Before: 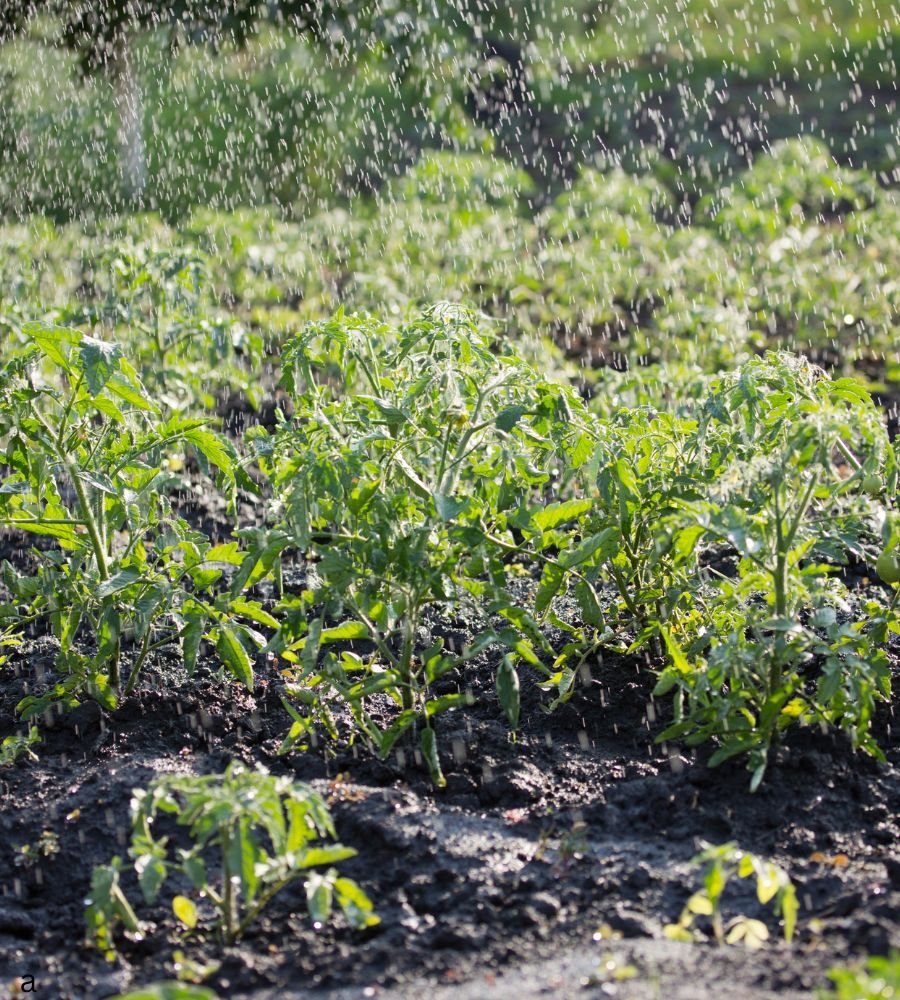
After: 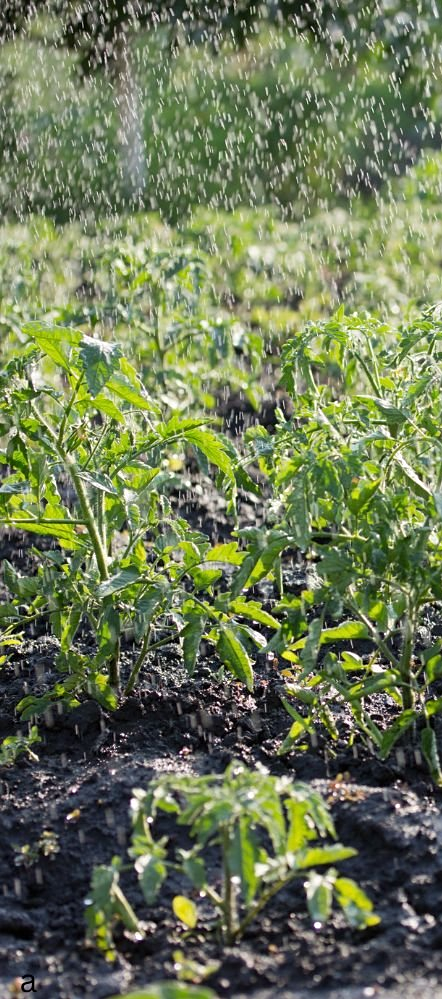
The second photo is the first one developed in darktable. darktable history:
crop and rotate: left 0%, top 0%, right 50.845%
sharpen: amount 0.2
